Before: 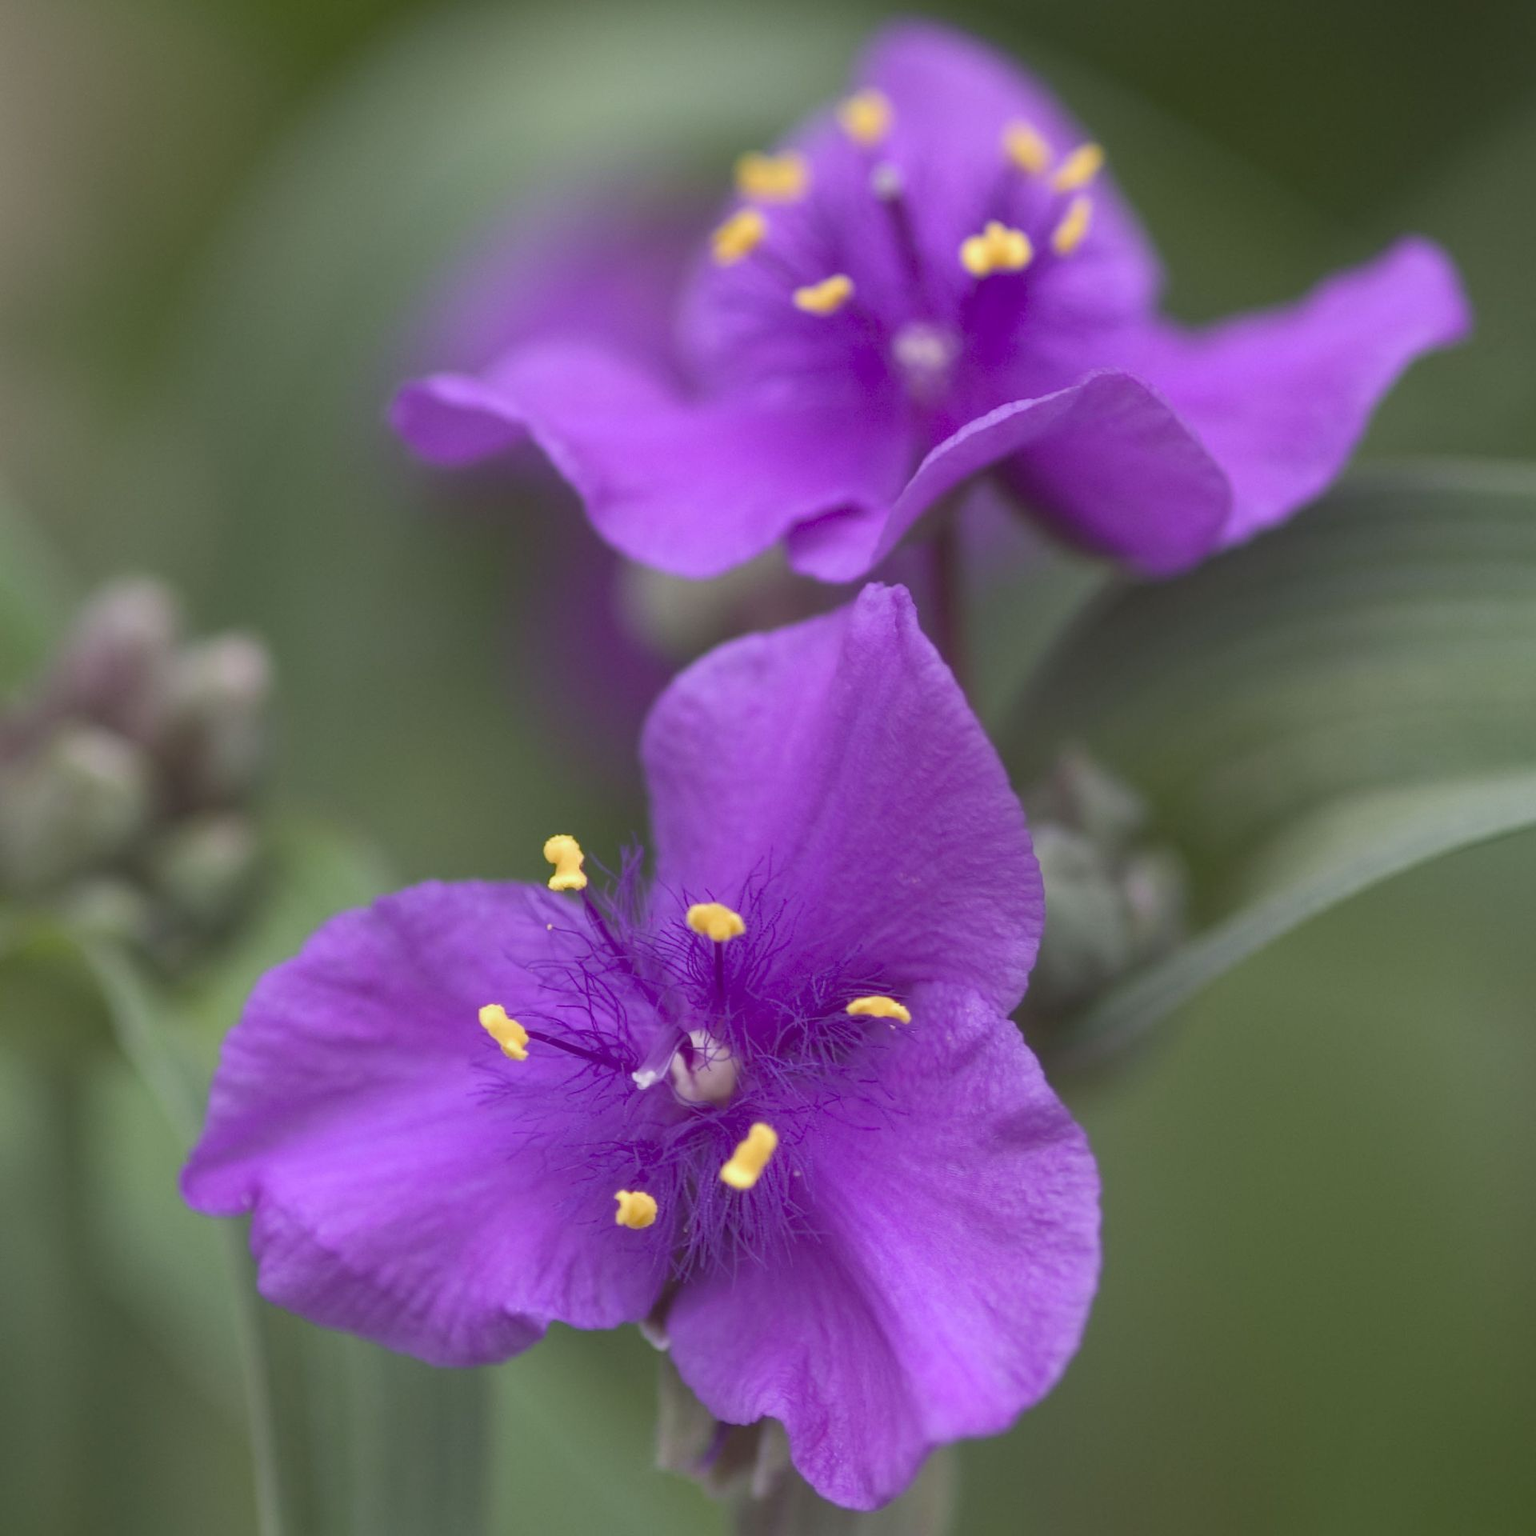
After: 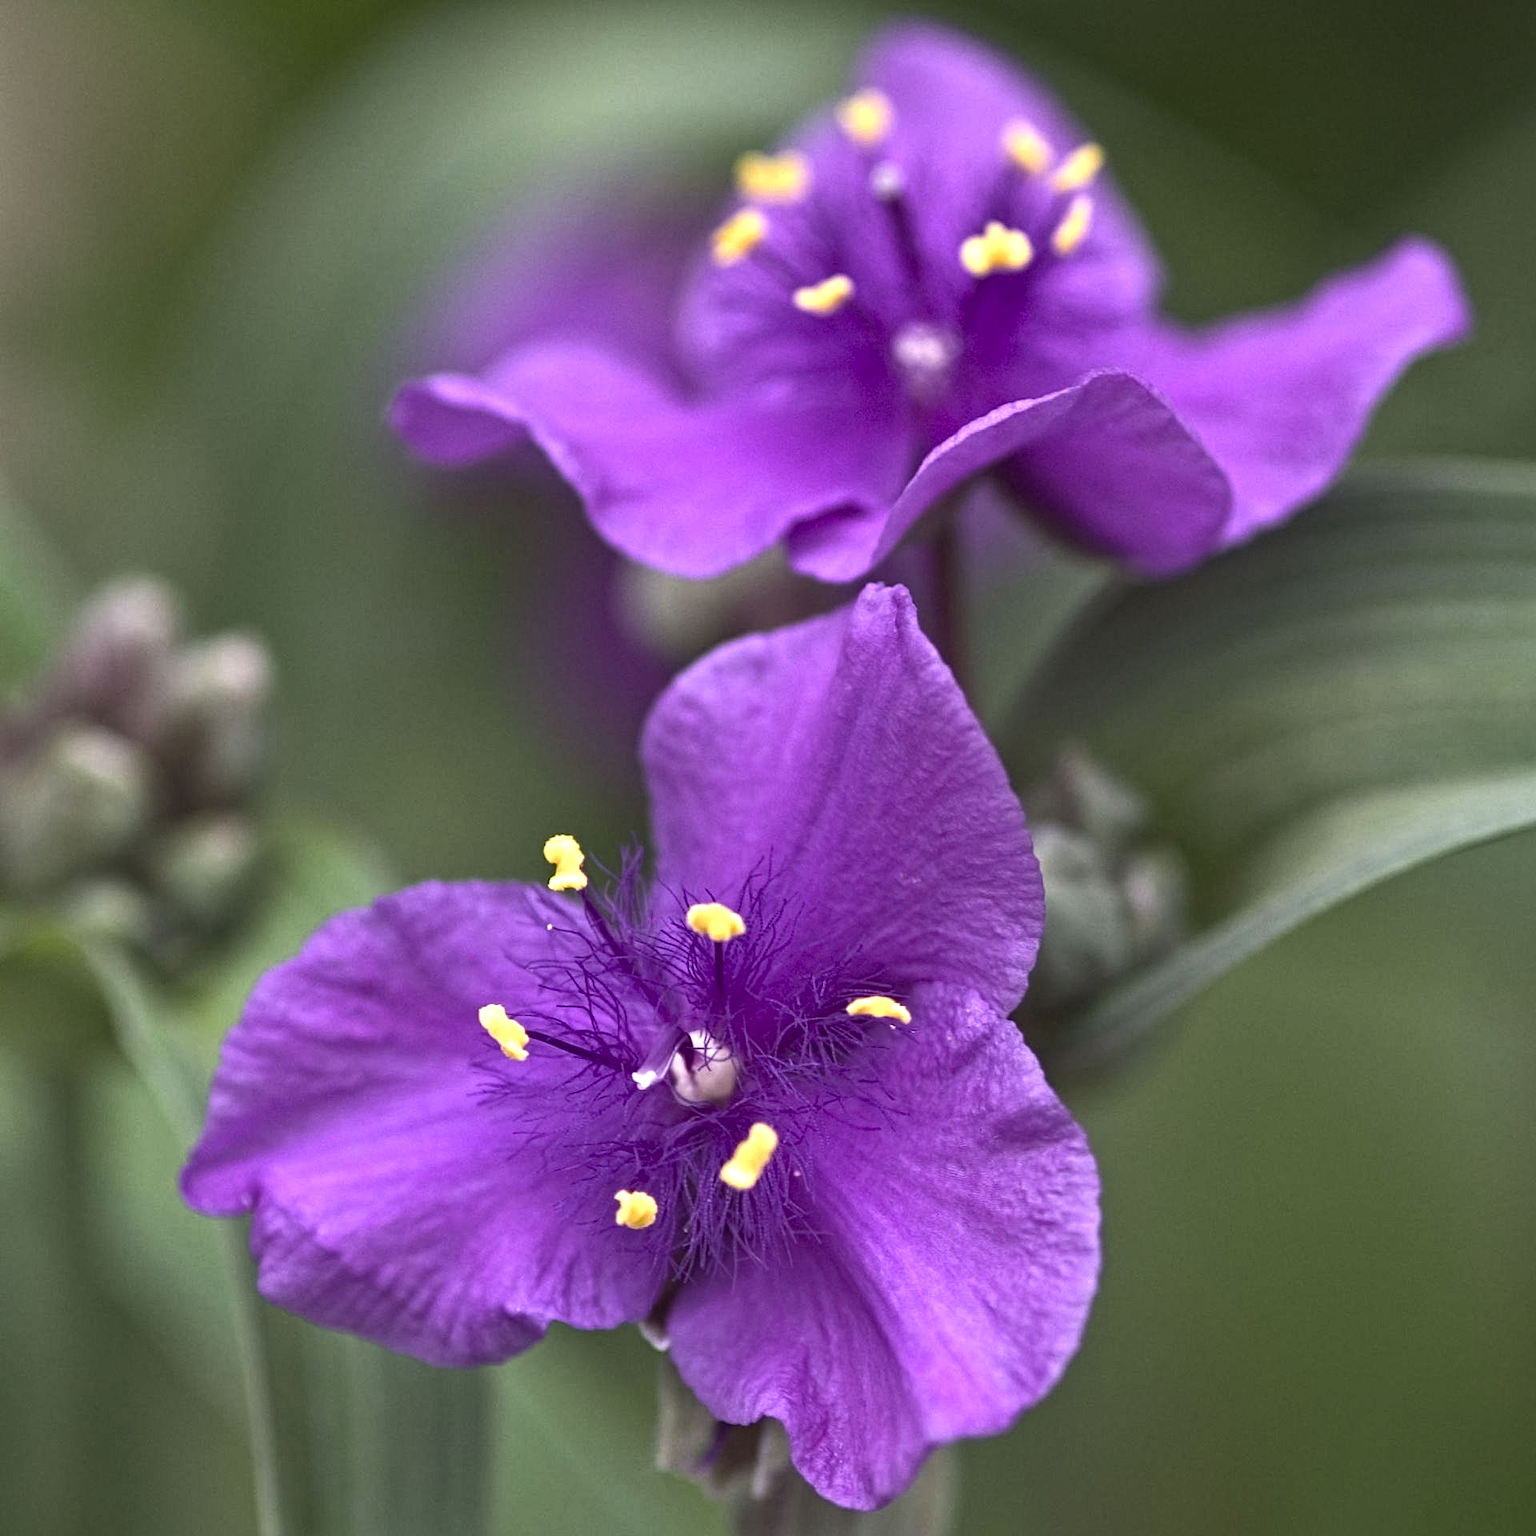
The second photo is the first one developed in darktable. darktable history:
contrast equalizer: octaves 7, y [[0.5, 0.542, 0.583, 0.625, 0.667, 0.708], [0.5 ×6], [0.5 ×6], [0 ×6], [0 ×6]]
color balance rgb: perceptual saturation grading › global saturation 0.933%, perceptual brilliance grading › highlights 16.45%, perceptual brilliance grading › shadows -14.407%, global vibrance 9.689%
